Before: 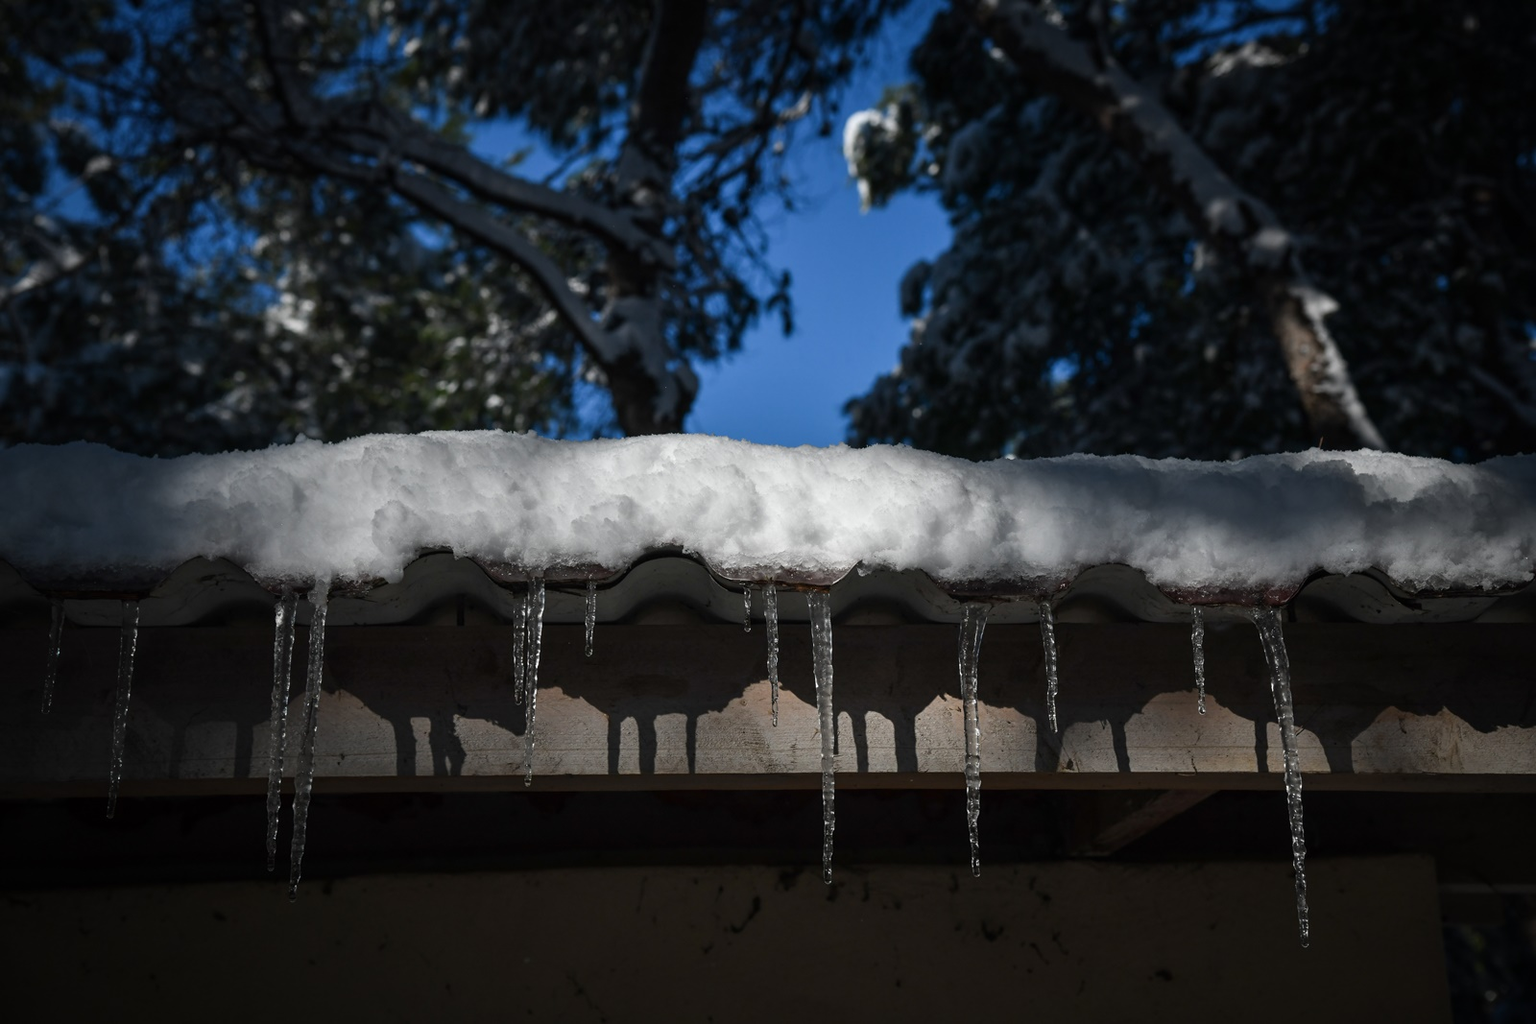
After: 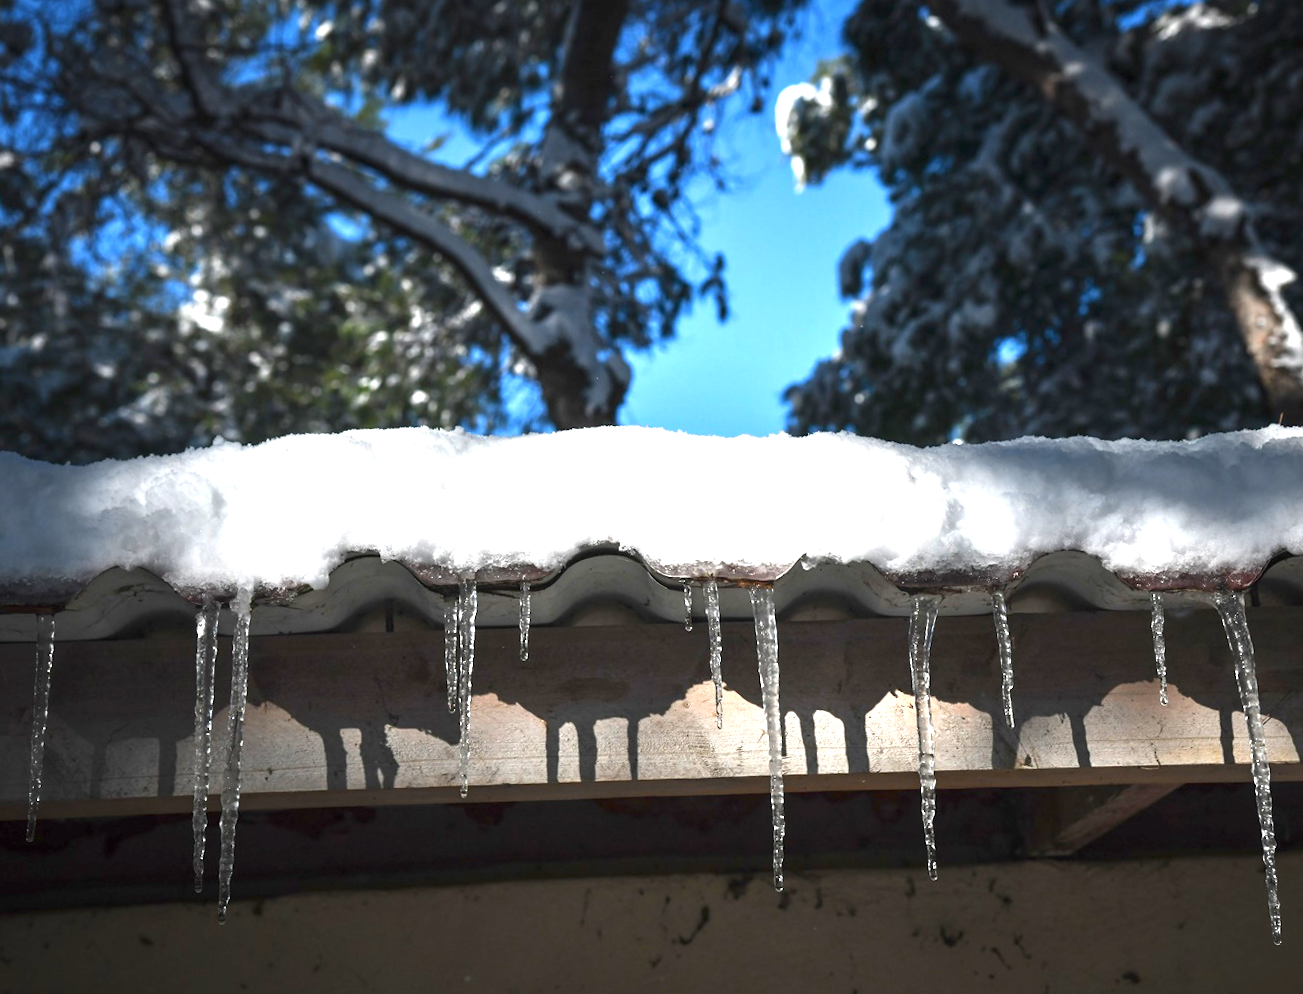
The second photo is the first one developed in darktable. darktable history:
crop and rotate: angle 1.43°, left 4.174%, top 0.904%, right 11.332%, bottom 2.447%
exposure: black level correction 0, exposure 2.087 EV, compensate exposure bias true, compensate highlight preservation false
